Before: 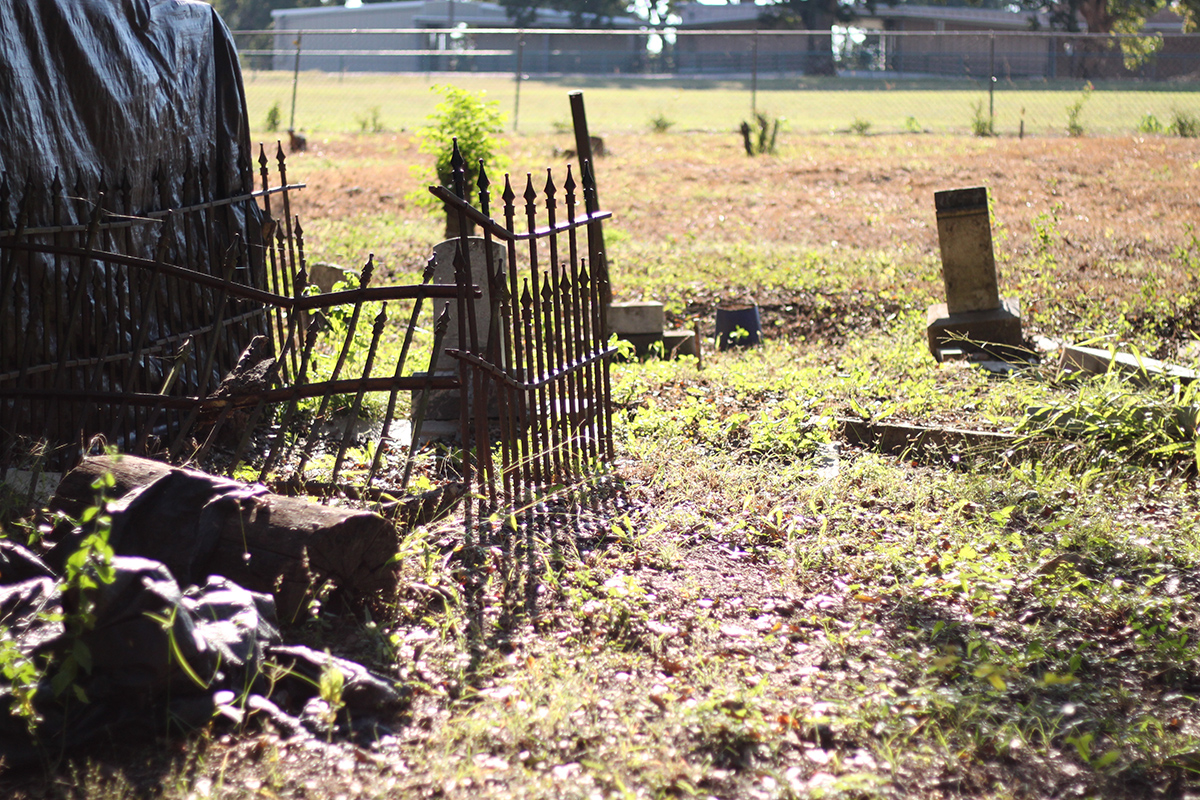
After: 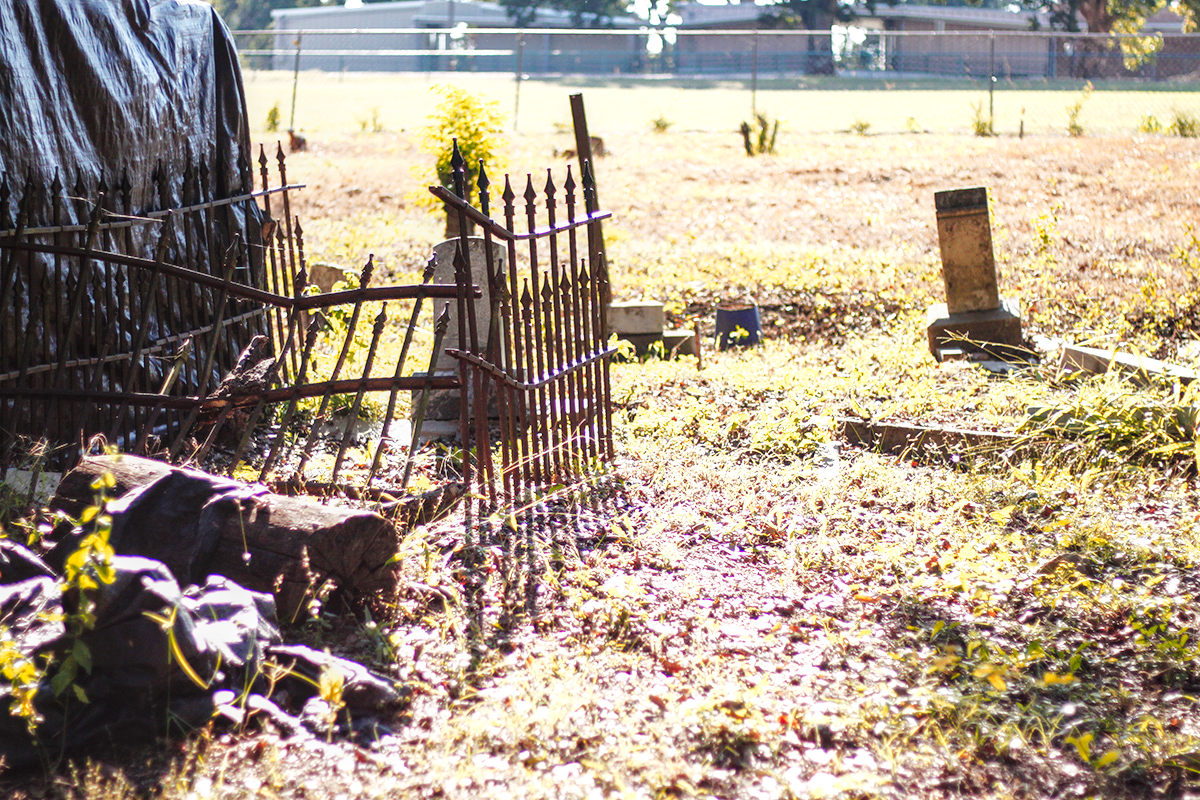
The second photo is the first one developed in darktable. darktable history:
shadows and highlights: on, module defaults
color zones: curves: ch1 [(0, 0.469) (0.072, 0.457) (0.243, 0.494) (0.429, 0.5) (0.571, 0.5) (0.714, 0.5) (0.857, 0.5) (1, 0.469)]; ch2 [(0, 0.499) (0.143, 0.467) (0.242, 0.436) (0.429, 0.493) (0.571, 0.5) (0.714, 0.5) (0.857, 0.5) (1, 0.499)]
base curve: curves: ch0 [(0, 0.003) (0.001, 0.002) (0.006, 0.004) (0.02, 0.022) (0.048, 0.086) (0.094, 0.234) (0.162, 0.431) (0.258, 0.629) (0.385, 0.8) (0.548, 0.918) (0.751, 0.988) (1, 1)], preserve colors none
local contrast: on, module defaults
